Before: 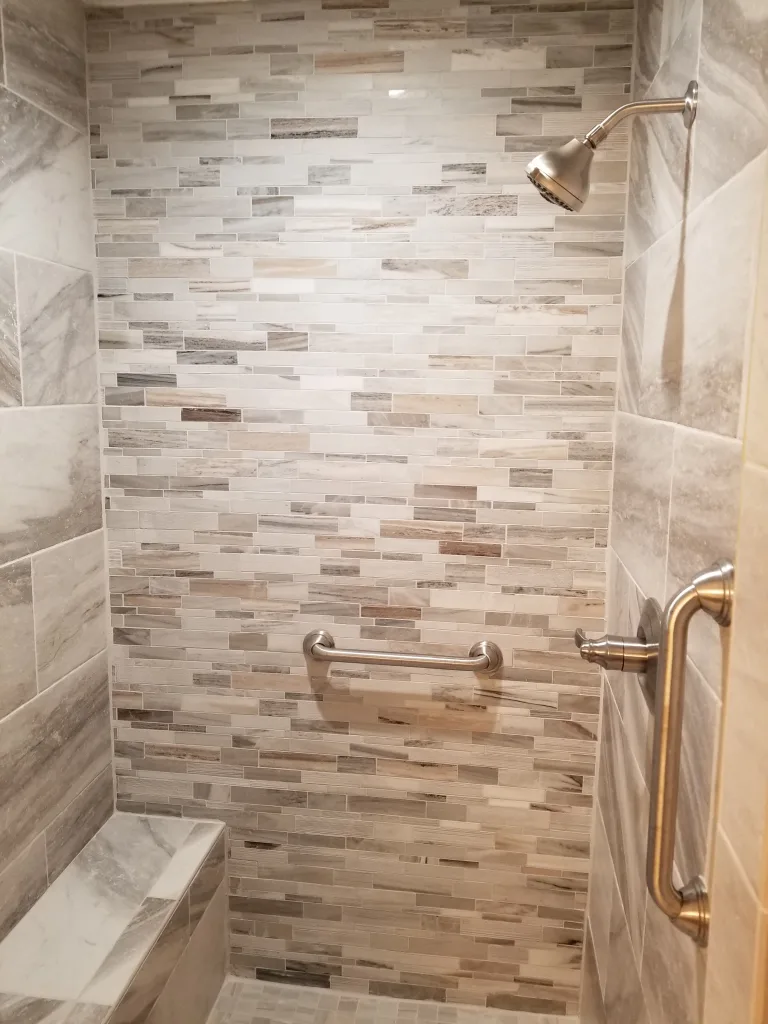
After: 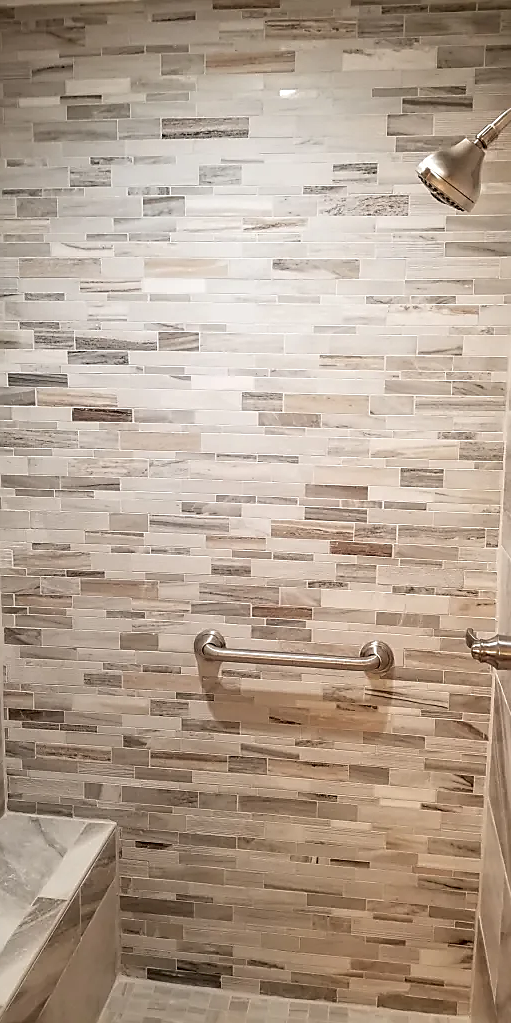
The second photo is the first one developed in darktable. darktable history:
crop and rotate: left 14.293%, right 19.143%
sharpen: radius 1.415, amount 1.263, threshold 0.814
local contrast: on, module defaults
